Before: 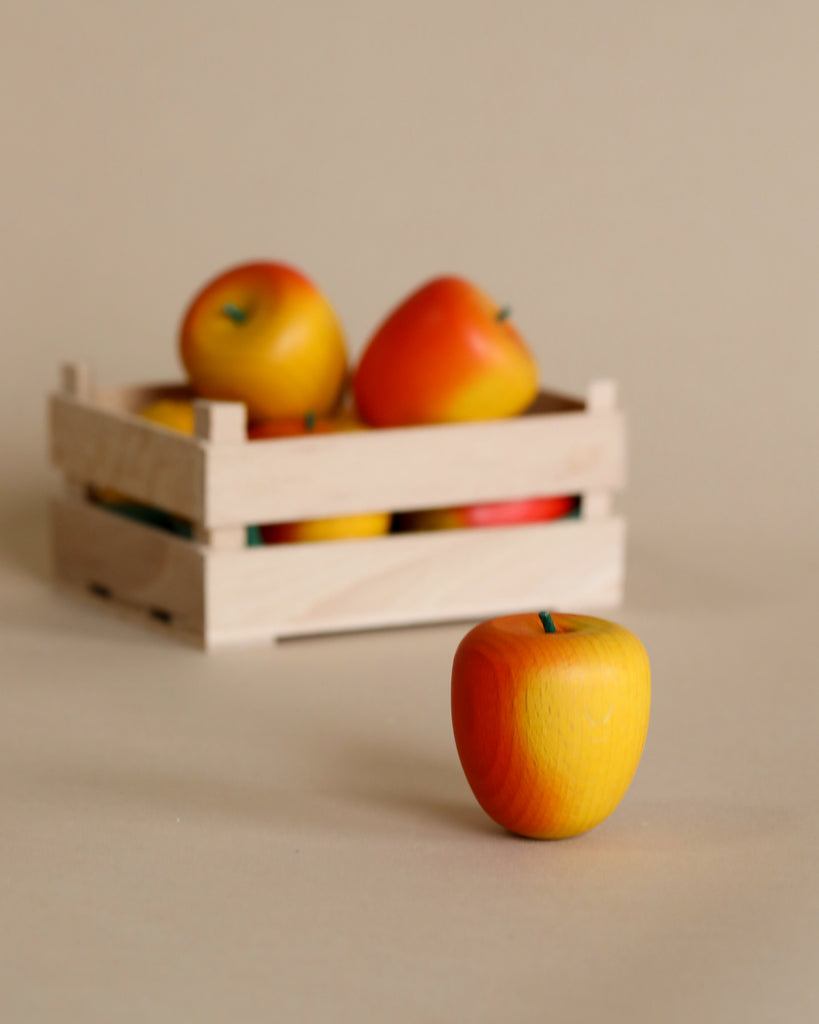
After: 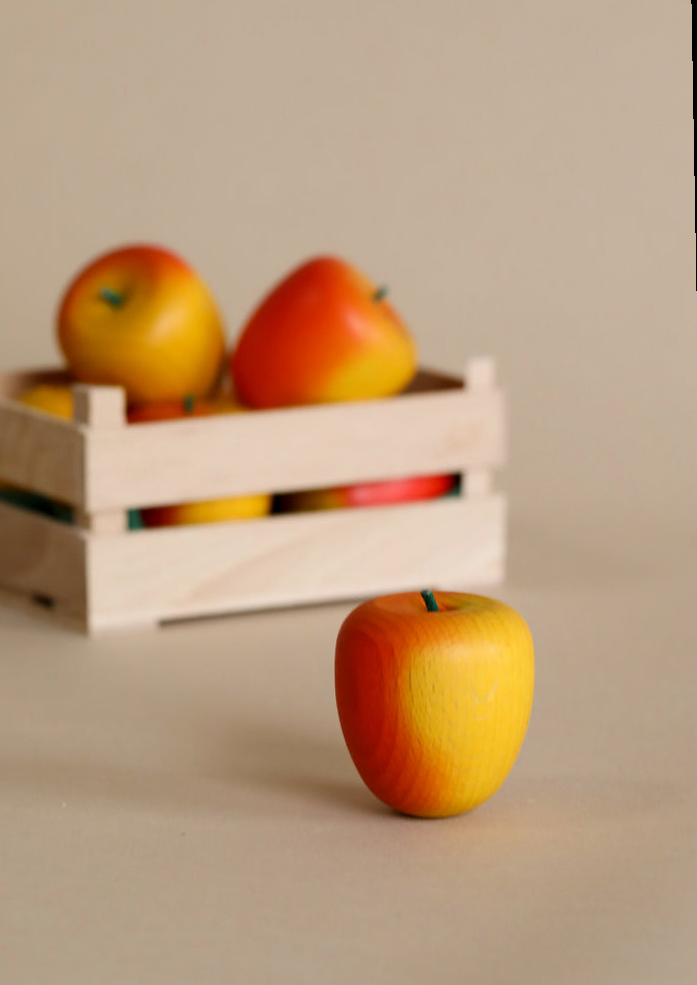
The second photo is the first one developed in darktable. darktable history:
crop and rotate: left 14.584%
rotate and perspective: rotation -1°, crop left 0.011, crop right 0.989, crop top 0.025, crop bottom 0.975
